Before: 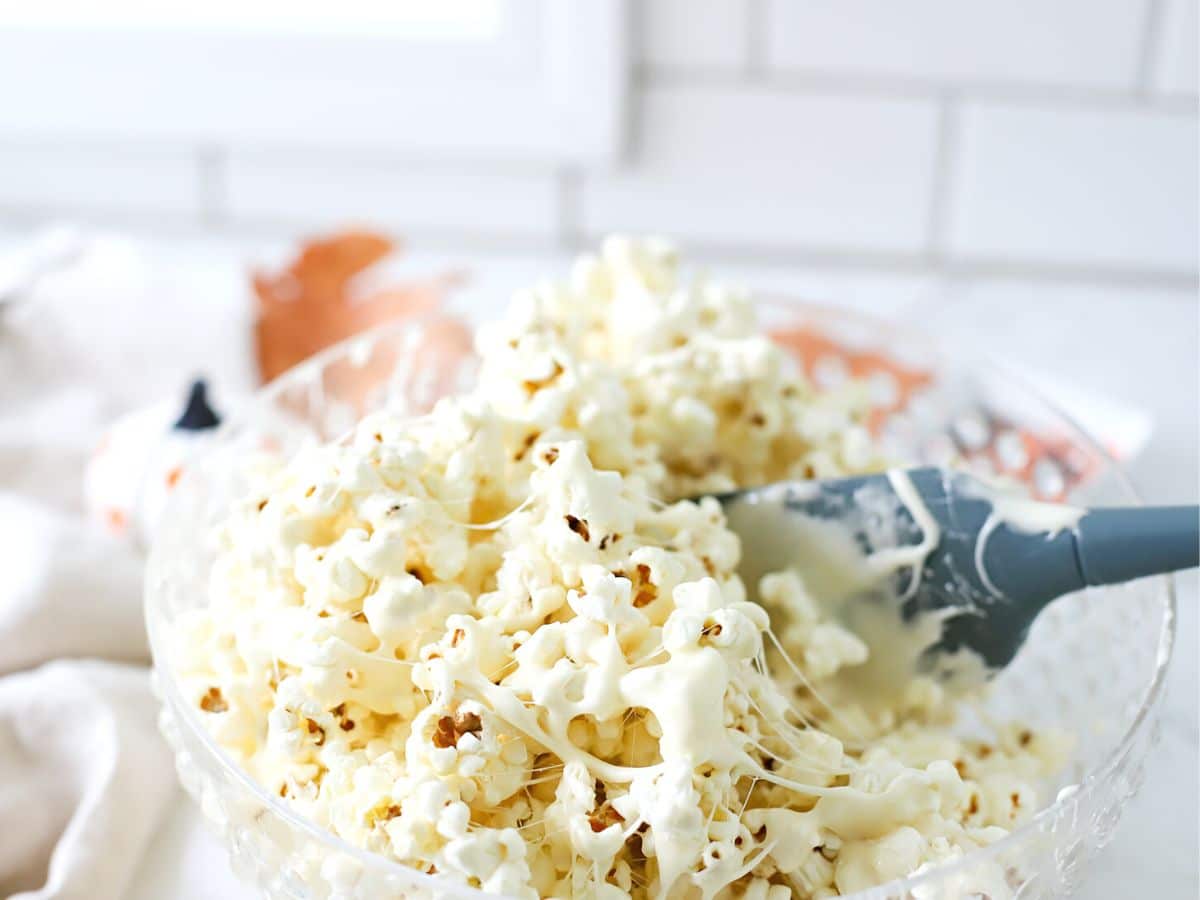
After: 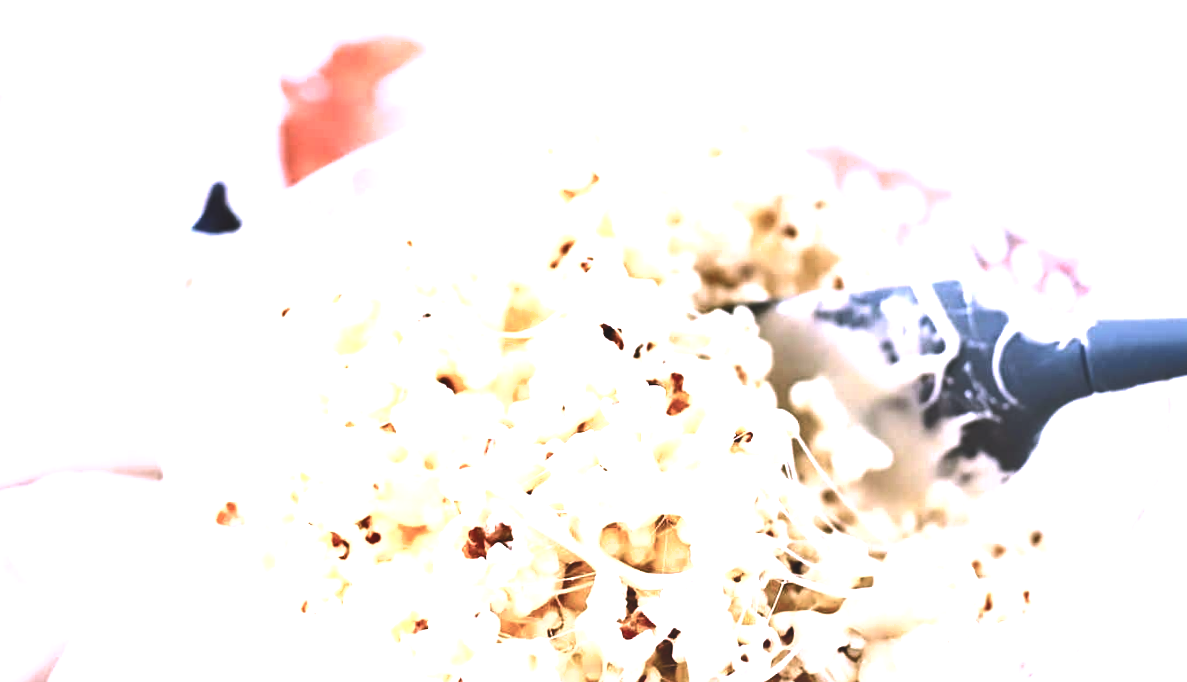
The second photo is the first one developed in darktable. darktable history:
crop and rotate: top 18.507%
color correction: highlights a* 15.03, highlights b* -25.07
rotate and perspective: rotation 0.679°, lens shift (horizontal) 0.136, crop left 0.009, crop right 0.991, crop top 0.078, crop bottom 0.95
levels: levels [0.044, 0.475, 0.791]
tone curve: curves: ch0 [(0, 0.021) (0.049, 0.044) (0.152, 0.14) (0.328, 0.377) (0.473, 0.543) (0.641, 0.705) (0.85, 0.894) (1, 0.969)]; ch1 [(0, 0) (0.302, 0.331) (0.433, 0.432) (0.472, 0.47) (0.502, 0.503) (0.527, 0.521) (0.564, 0.58) (0.614, 0.626) (0.677, 0.701) (0.859, 0.885) (1, 1)]; ch2 [(0, 0) (0.33, 0.301) (0.447, 0.44) (0.487, 0.496) (0.502, 0.516) (0.535, 0.563) (0.565, 0.593) (0.608, 0.638) (1, 1)], color space Lab, independent channels, preserve colors none
shadows and highlights: shadows 37.27, highlights -28.18, soften with gaussian
exposure: black level correction -0.041, exposure 0.064 EV, compensate highlight preservation false
